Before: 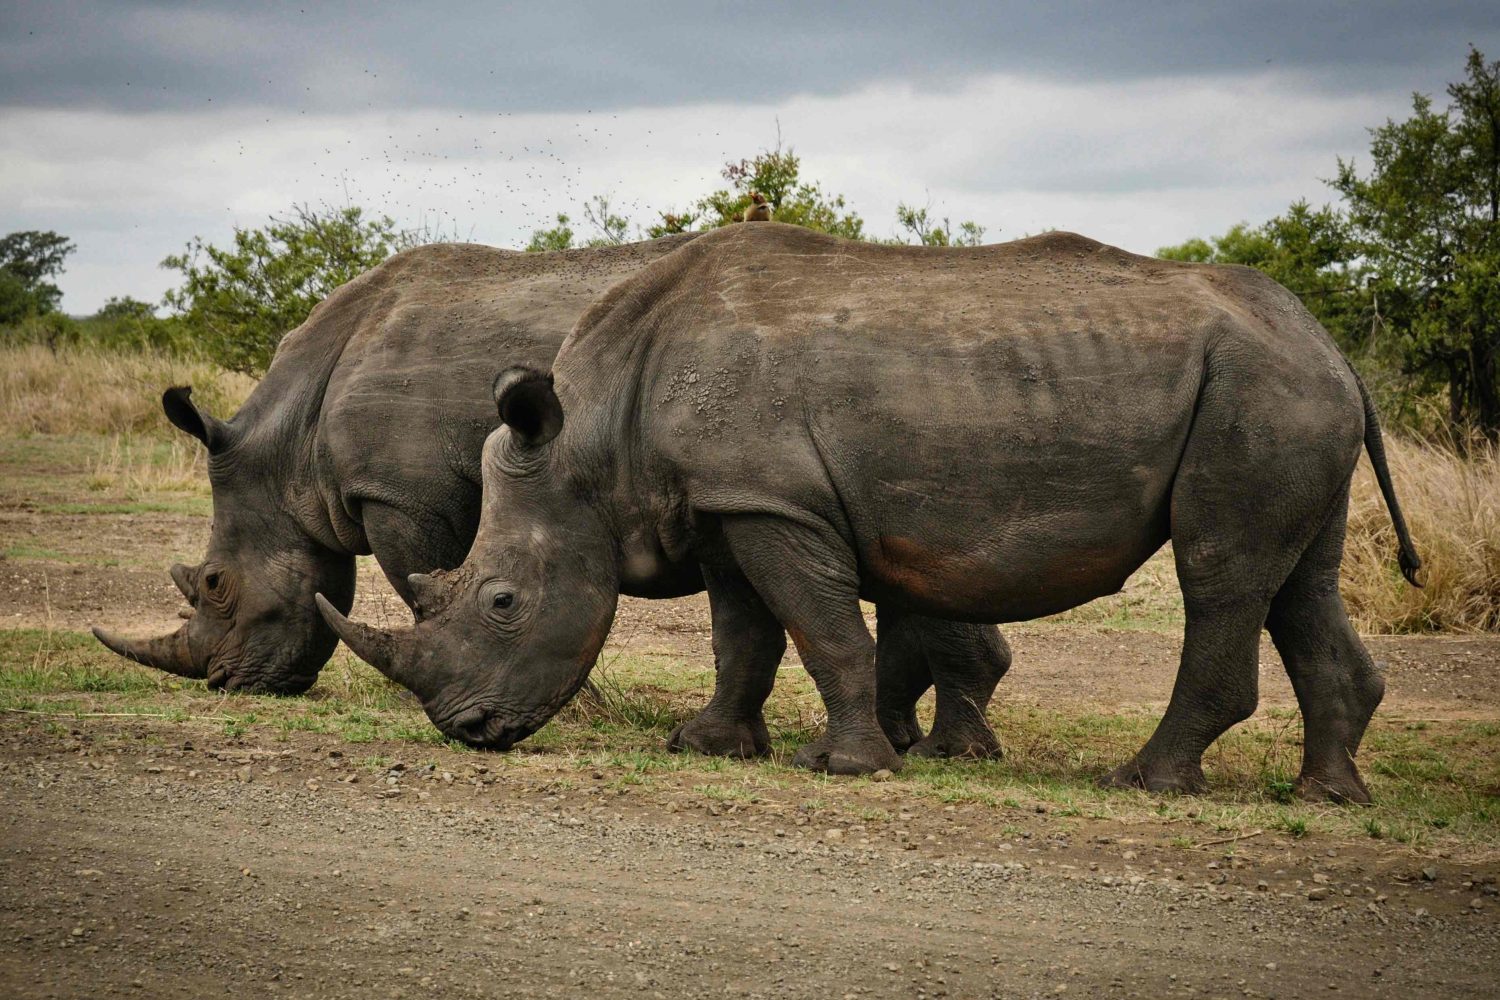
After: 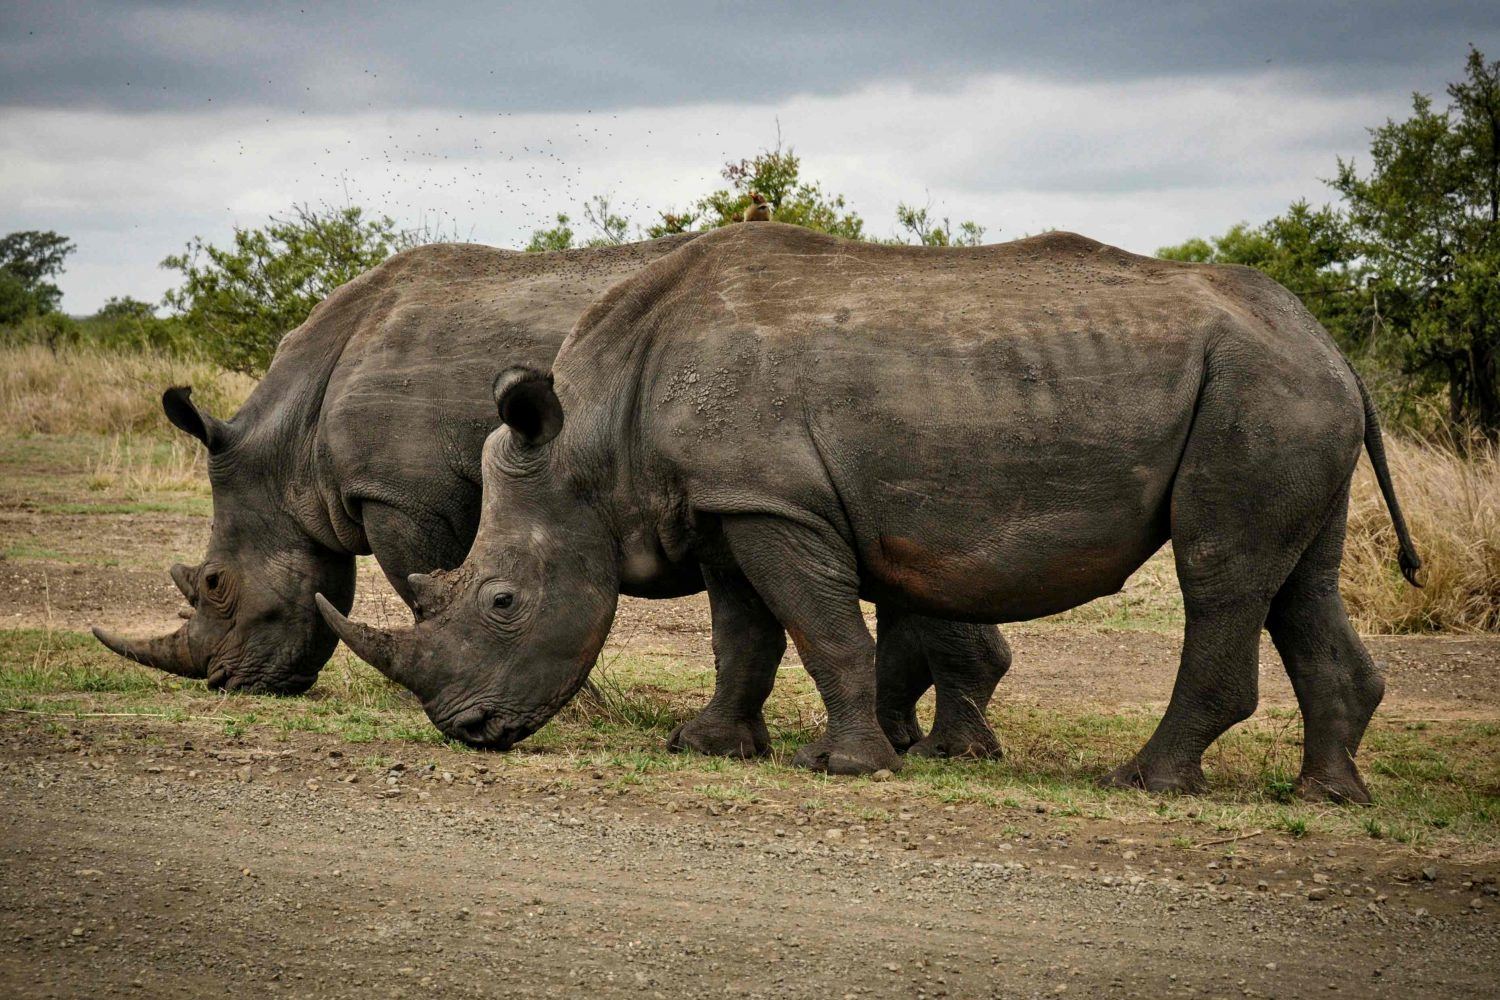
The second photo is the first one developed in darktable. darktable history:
local contrast: highlights 103%, shadows 101%, detail 119%, midtone range 0.2
